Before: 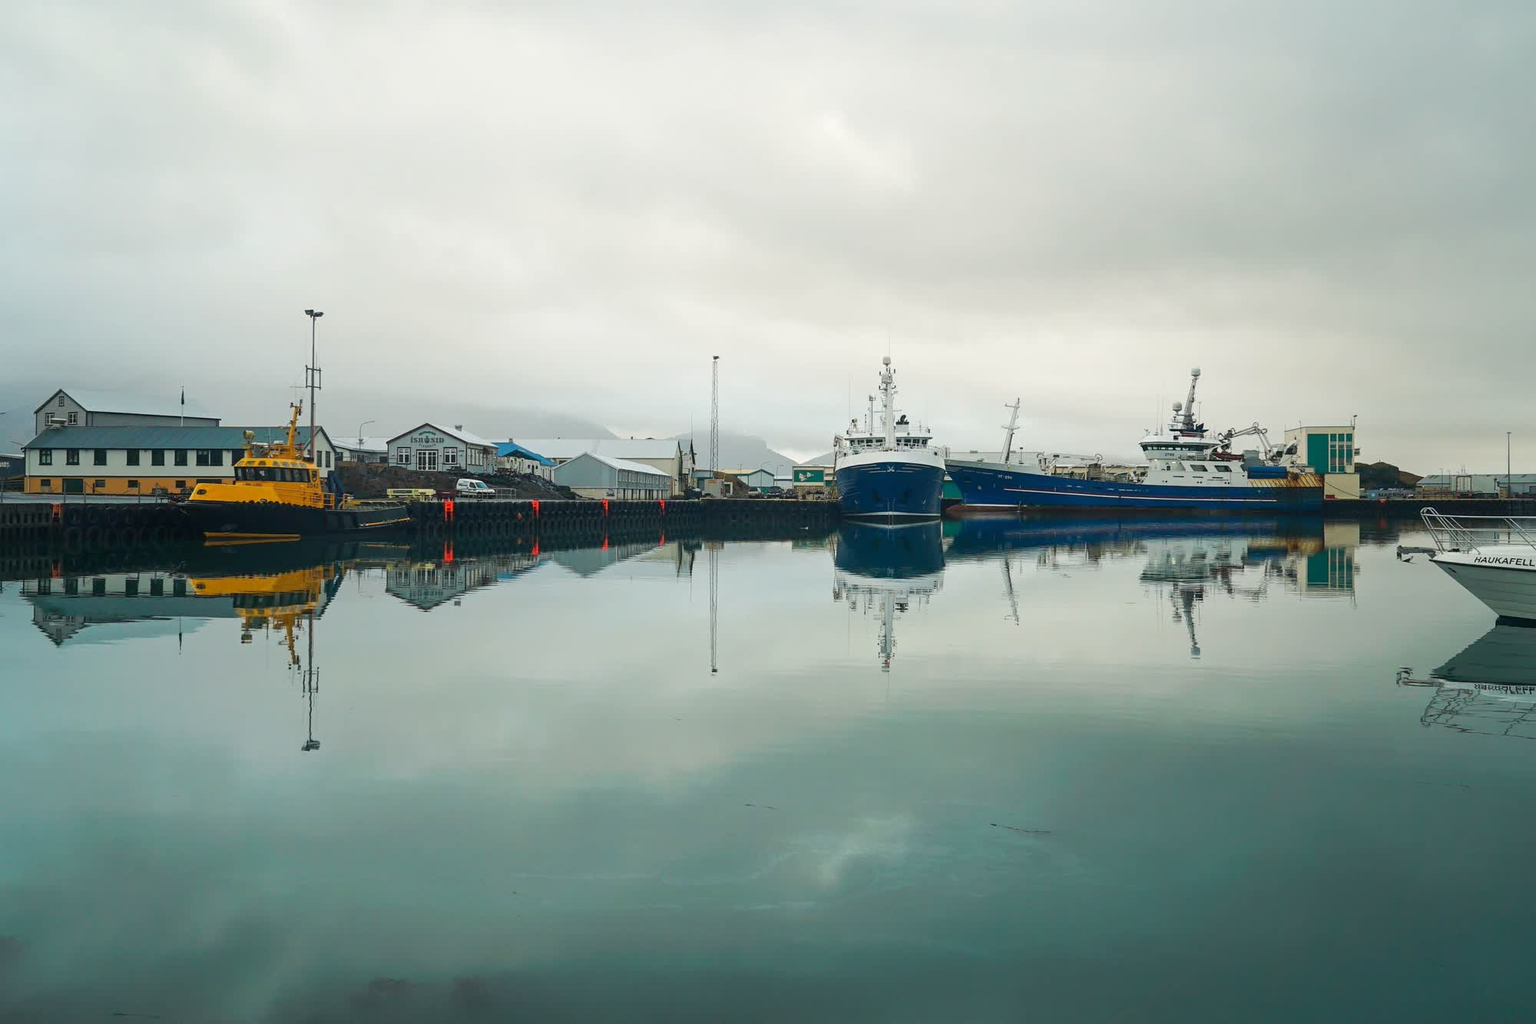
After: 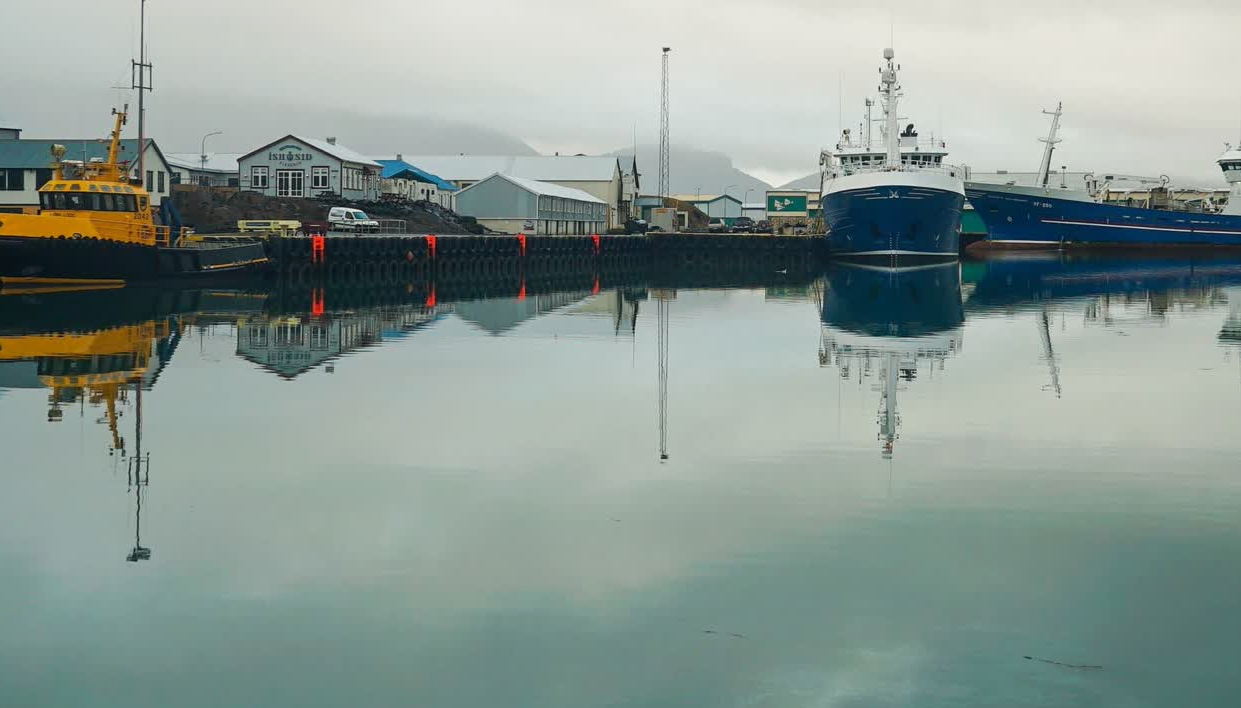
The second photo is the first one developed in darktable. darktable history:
crop: left 13.312%, top 31.28%, right 24.627%, bottom 15.582%
exposure: exposure -0.116 EV, compensate exposure bias true, compensate highlight preservation false
